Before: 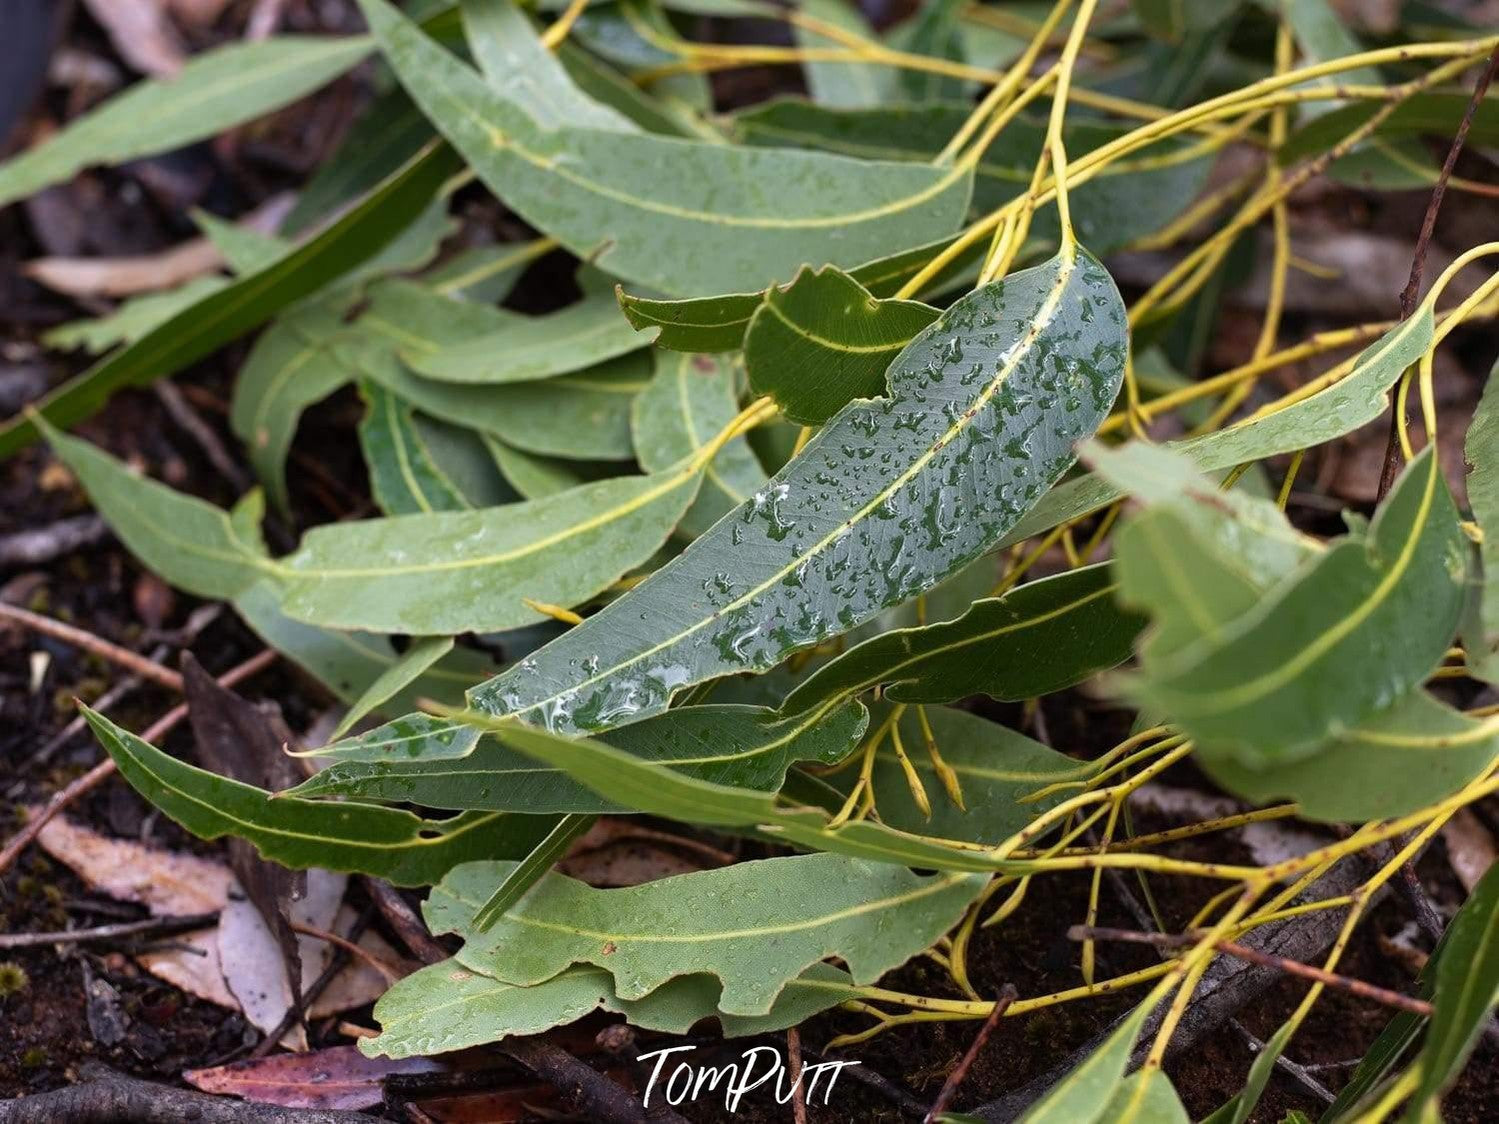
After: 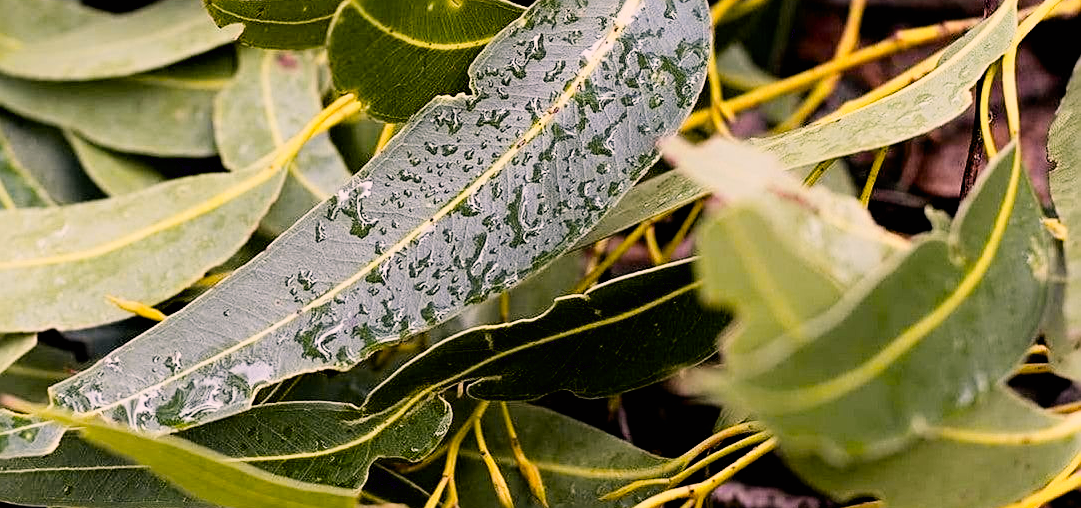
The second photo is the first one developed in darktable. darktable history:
tone curve: curves: ch0 [(0, 0.003) (0.117, 0.101) (0.257, 0.246) (0.408, 0.432) (0.632, 0.716) (0.795, 0.884) (1, 1)]; ch1 [(0, 0) (0.227, 0.197) (0.405, 0.421) (0.501, 0.501) (0.522, 0.526) (0.546, 0.564) (0.589, 0.602) (0.696, 0.761) (0.976, 0.992)]; ch2 [(0, 0) (0.208, 0.176) (0.377, 0.38) (0.5, 0.5) (0.537, 0.534) (0.571, 0.577) (0.627, 0.64) (0.698, 0.76) (1, 1)], color space Lab, independent channels, preserve colors none
crop and rotate: left 27.837%, top 27.032%, bottom 27.705%
sharpen: on, module defaults
exposure: black level correction 0.009, compensate highlight preservation false
tone equalizer: -8 EV -0.435 EV, -7 EV -0.383 EV, -6 EV -0.366 EV, -5 EV -0.246 EV, -3 EV 0.205 EV, -2 EV 0.329 EV, -1 EV 0.376 EV, +0 EV 0.401 EV
color correction: highlights a* 12.47, highlights b* 5.42
filmic rgb: black relative exposure -7.65 EV, white relative exposure 4.56 EV, hardness 3.61, contrast 0.988
